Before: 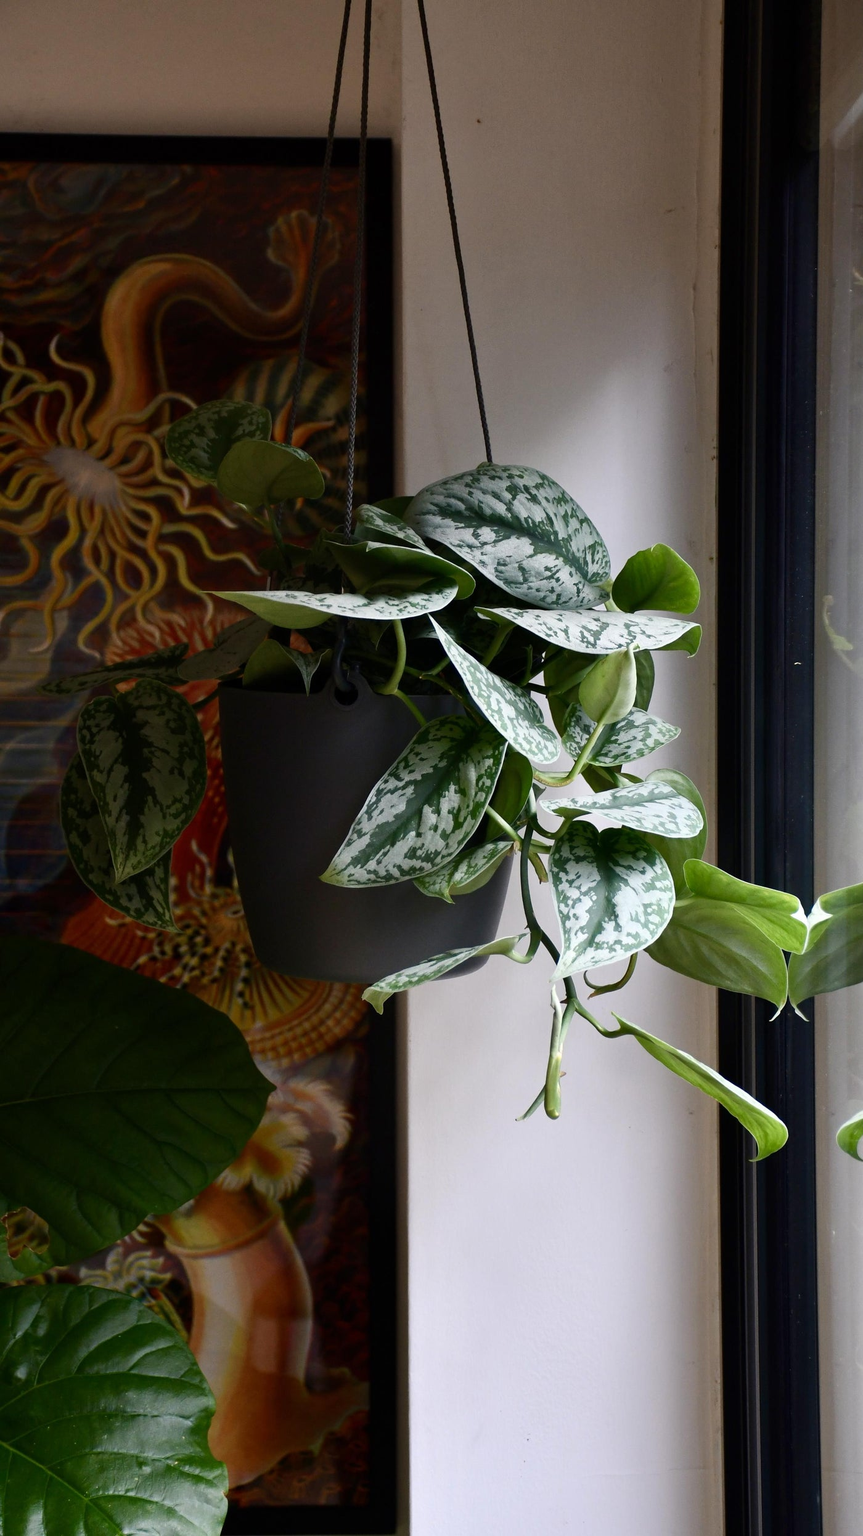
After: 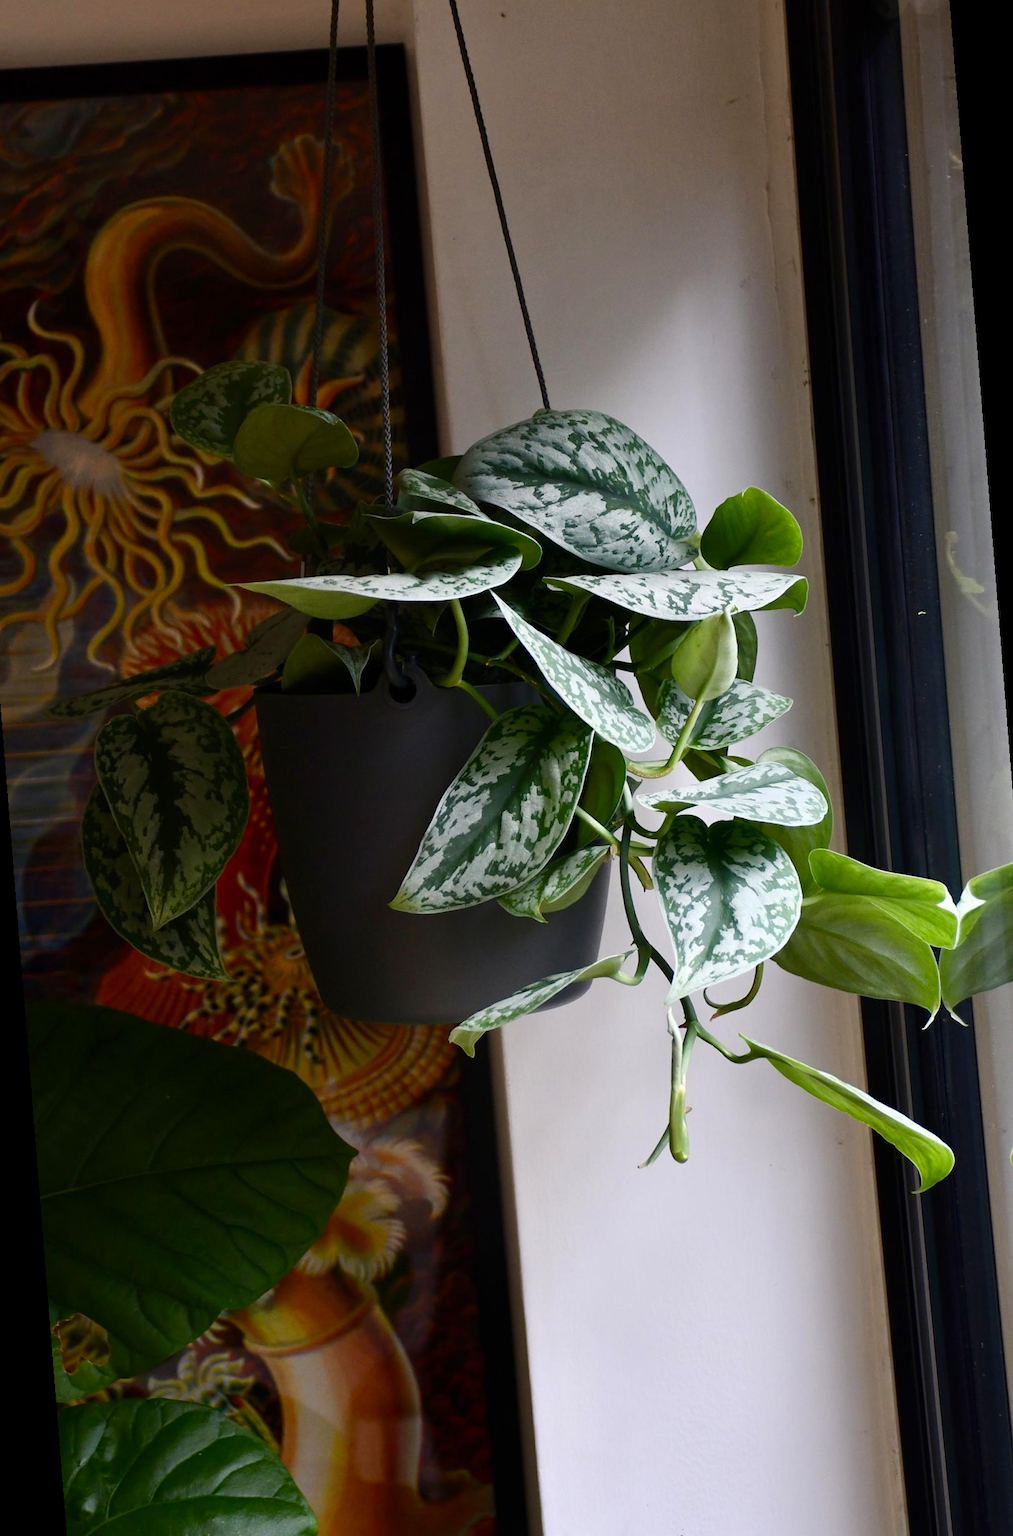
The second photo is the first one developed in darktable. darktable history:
rotate and perspective: rotation -4.57°, crop left 0.054, crop right 0.944, crop top 0.087, crop bottom 0.914
color balance: output saturation 110%
color zones: curves: ch1 [(0, 0.513) (0.143, 0.524) (0.286, 0.511) (0.429, 0.506) (0.571, 0.503) (0.714, 0.503) (0.857, 0.508) (1, 0.513)]
